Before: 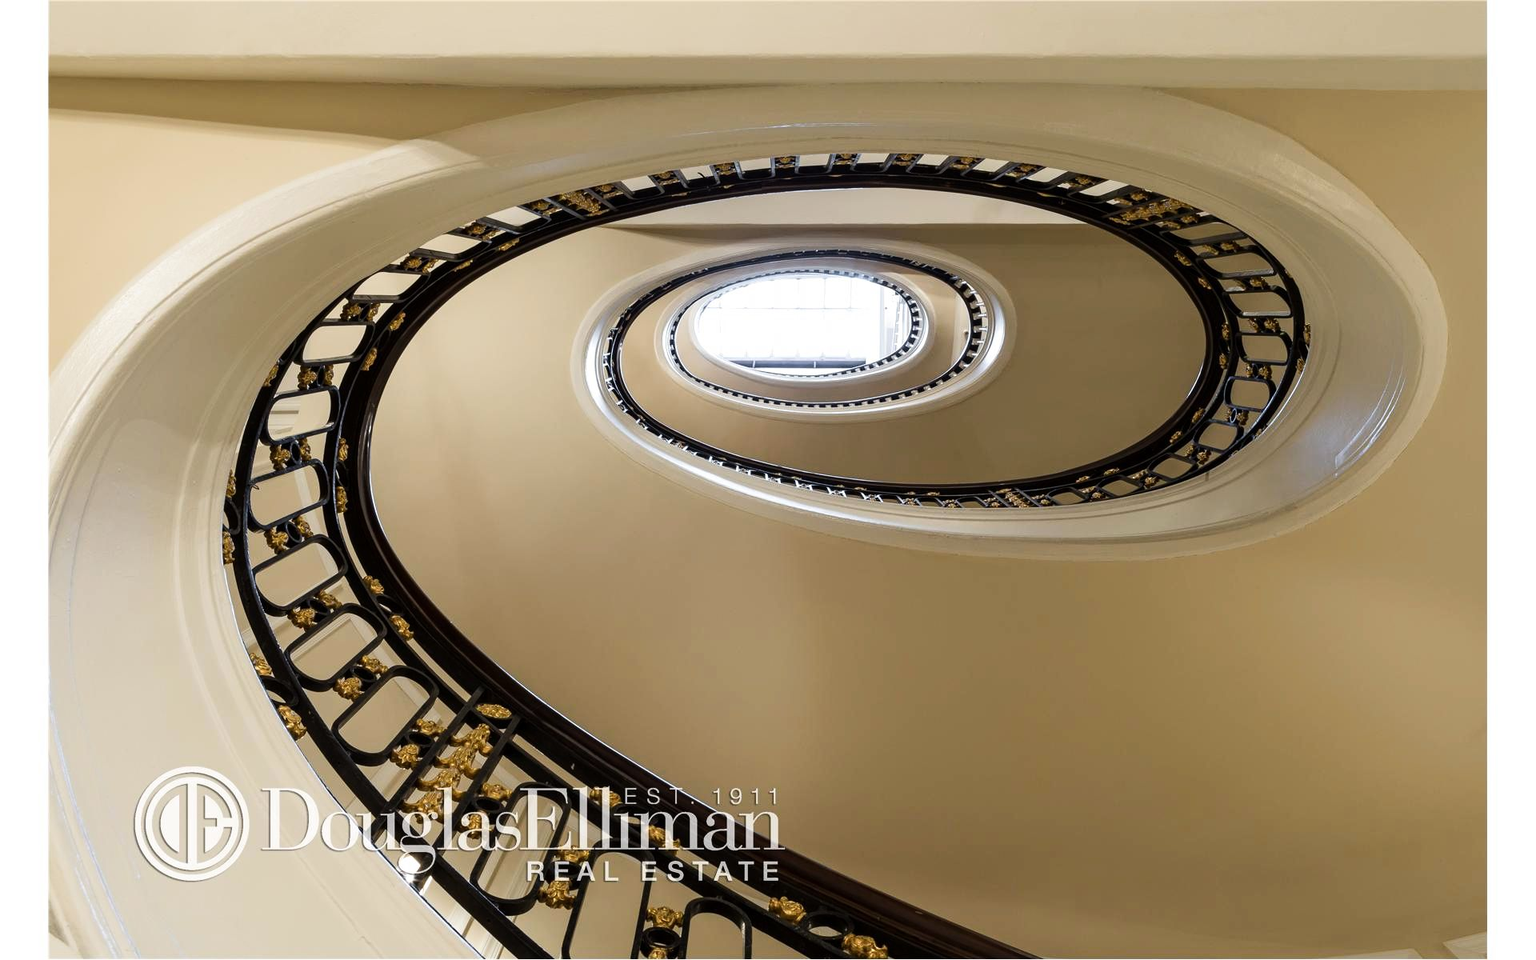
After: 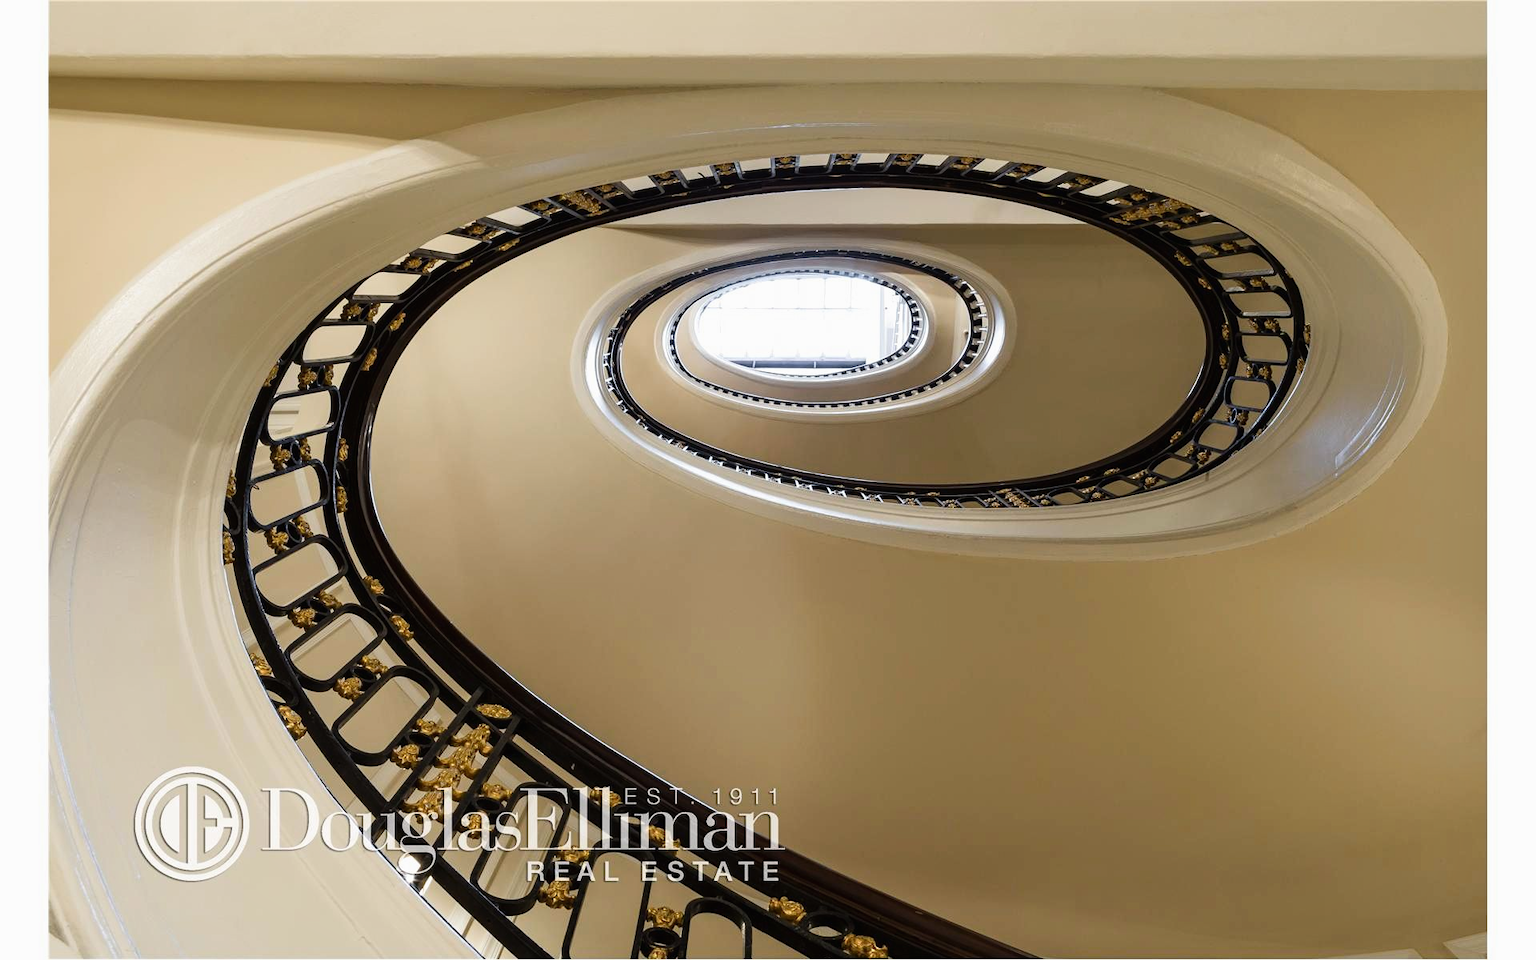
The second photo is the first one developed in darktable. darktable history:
contrast brightness saturation: contrast -0.02, brightness -0.01, saturation 0.03
shadows and highlights: shadows 20.55, highlights -20.99, soften with gaussian
